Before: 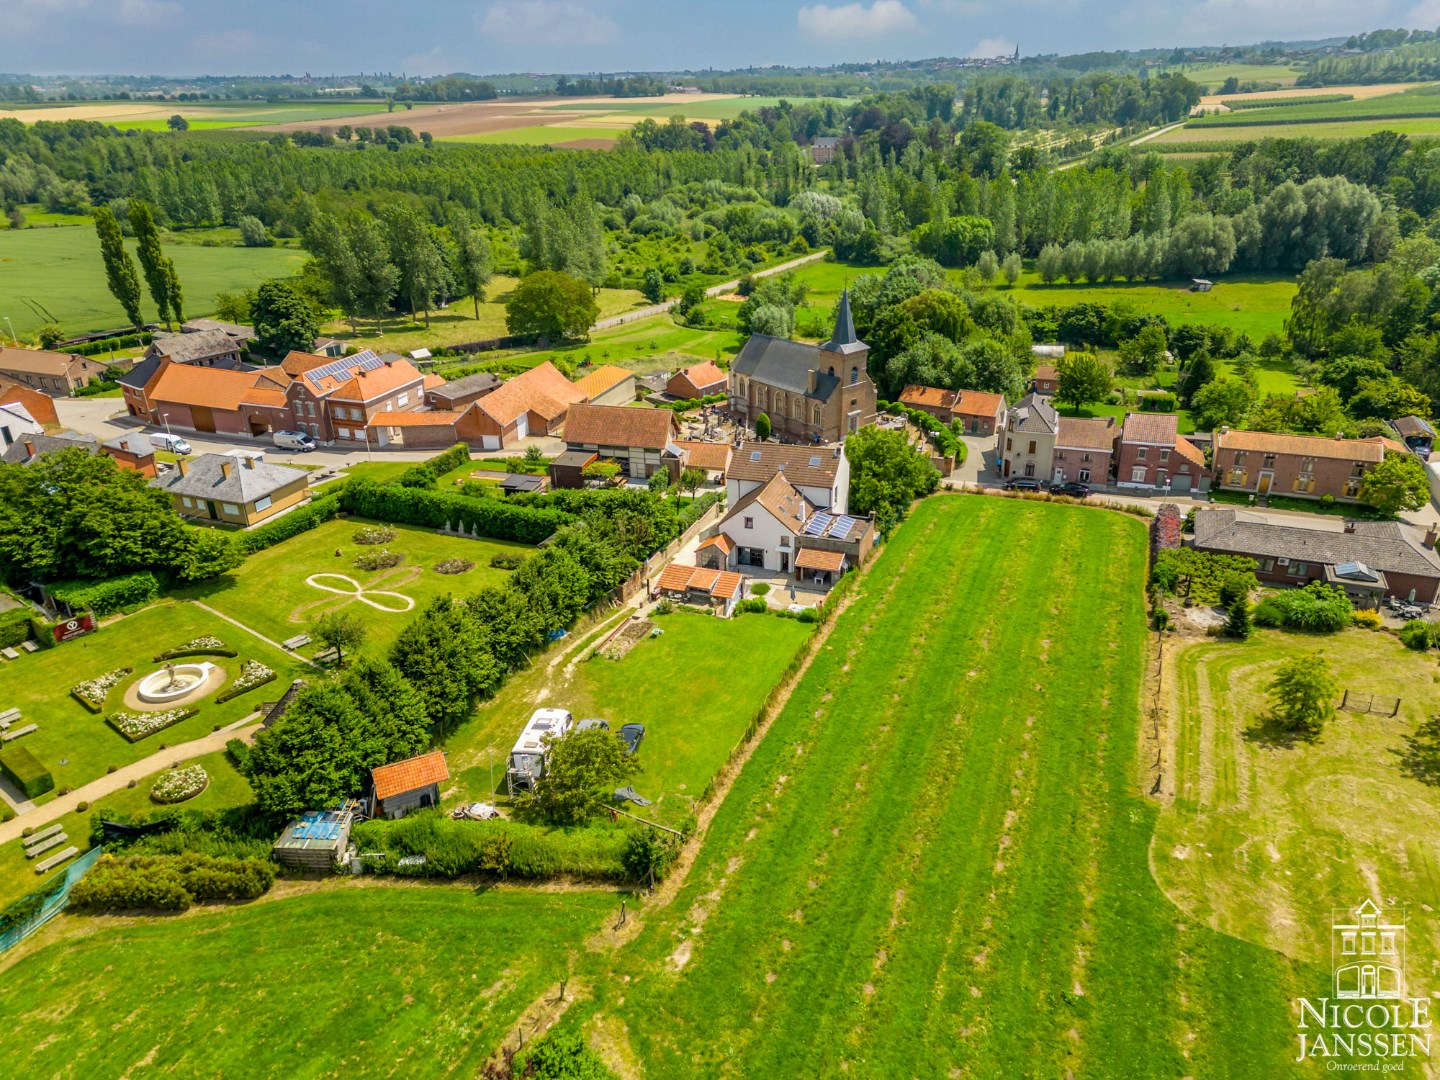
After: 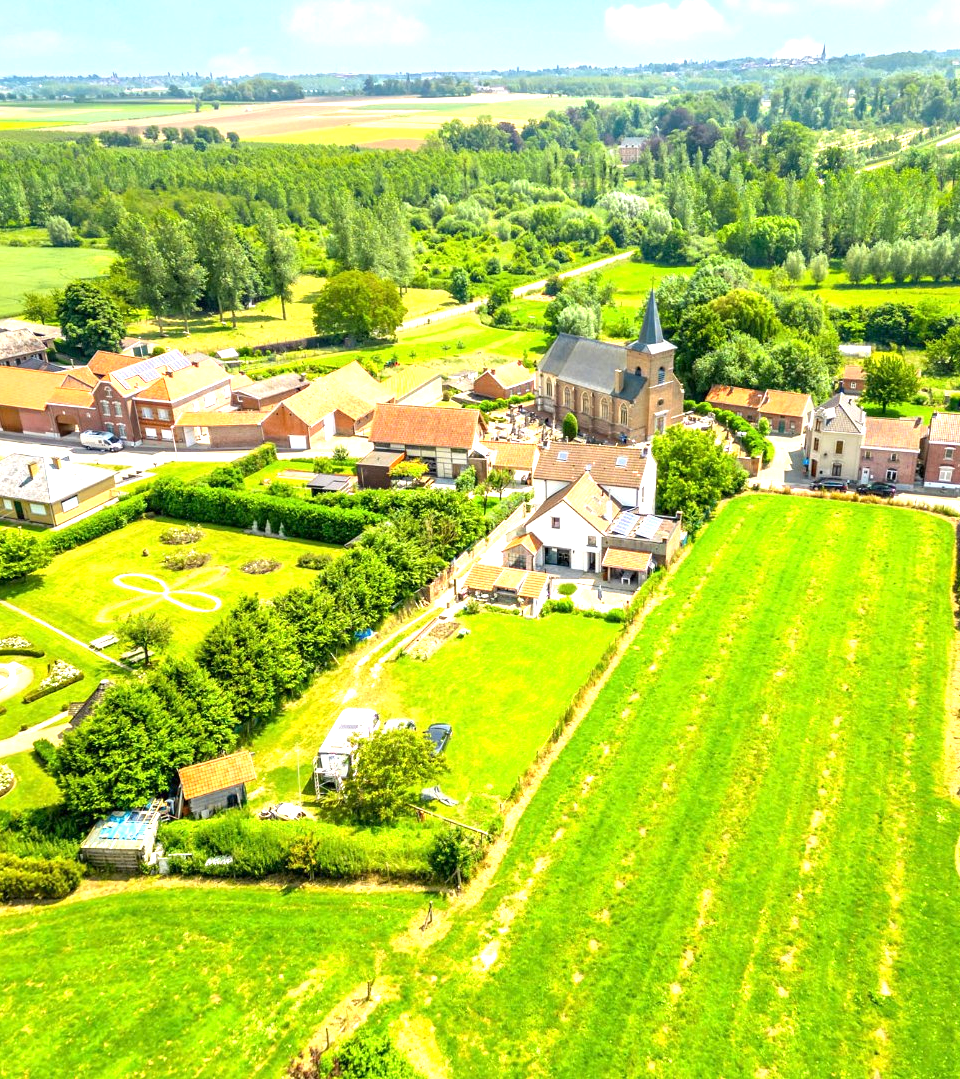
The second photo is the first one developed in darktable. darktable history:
crop and rotate: left 13.421%, right 19.907%
exposure: exposure 1.477 EV, compensate highlight preservation false
